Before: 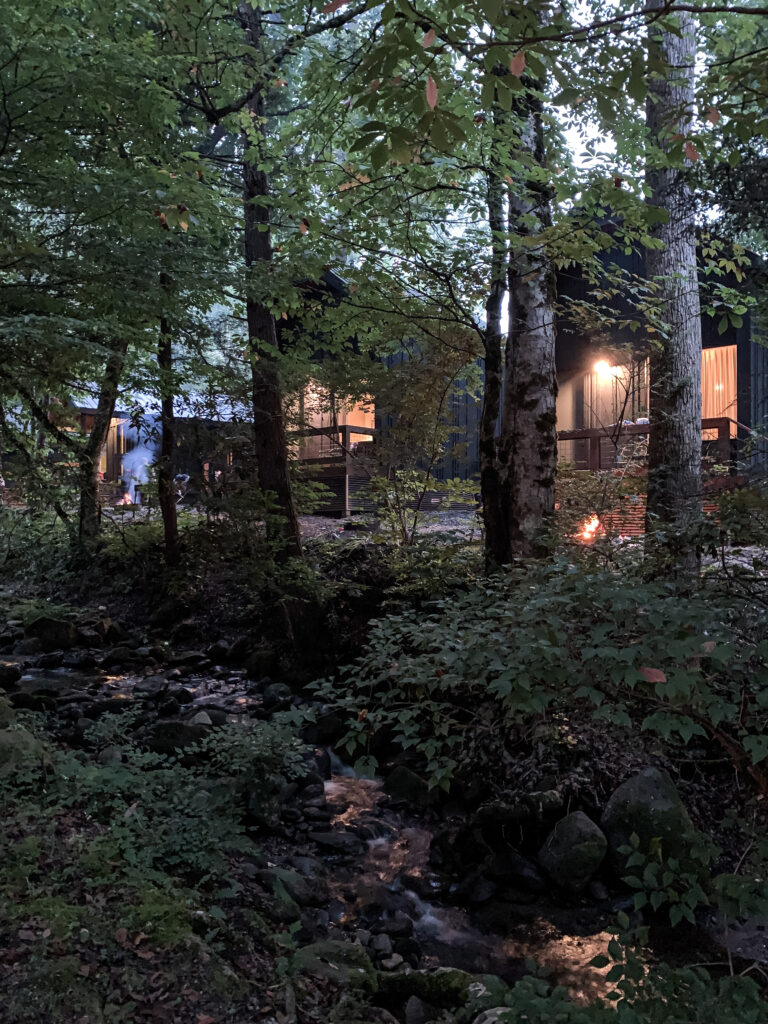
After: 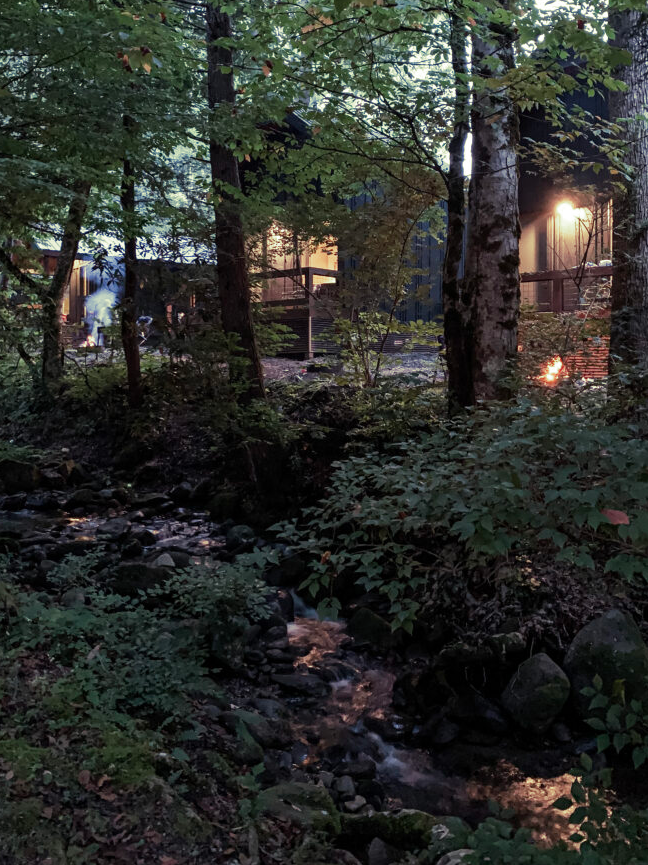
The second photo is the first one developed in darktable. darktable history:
crop and rotate: left 4.842%, top 15.51%, right 10.668%
split-toning: shadows › hue 290.82°, shadows › saturation 0.34, highlights › saturation 0.38, balance 0, compress 50%
